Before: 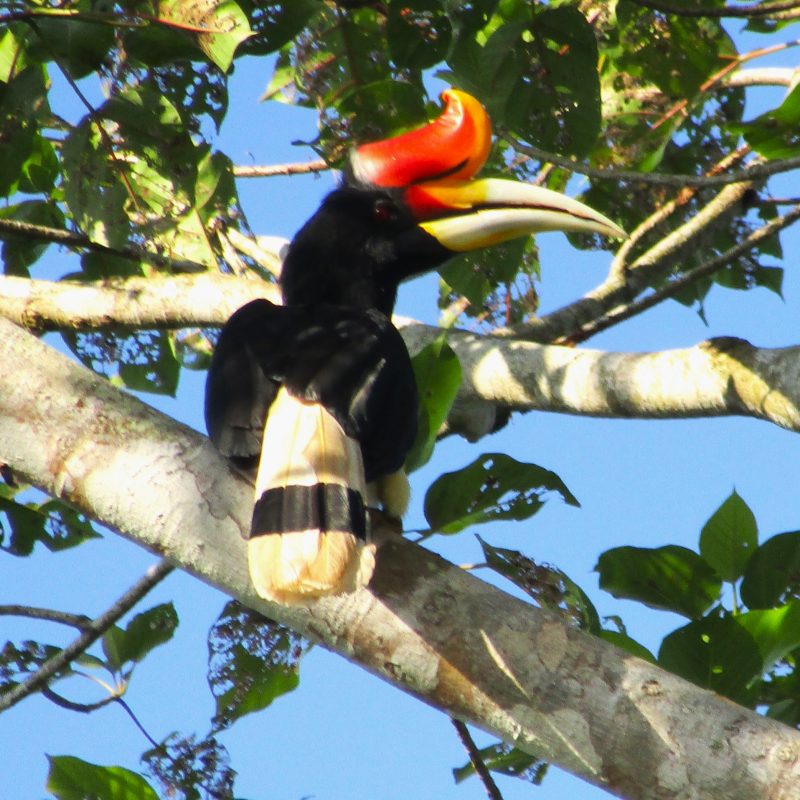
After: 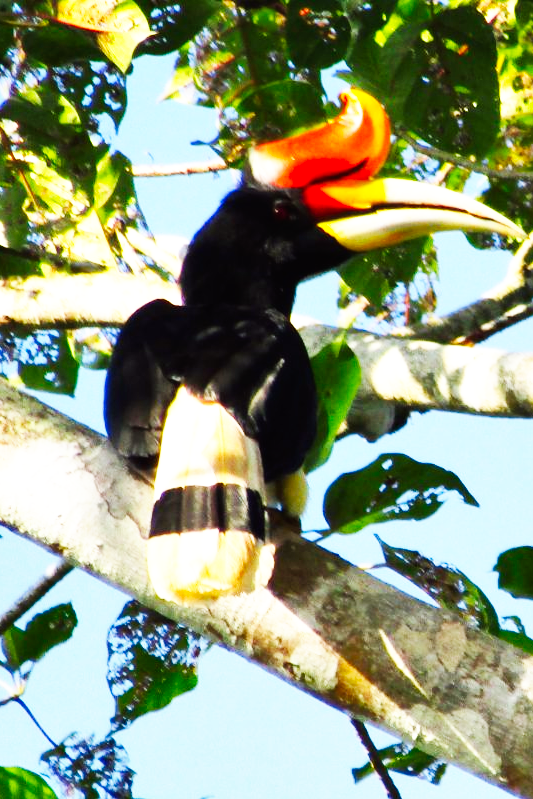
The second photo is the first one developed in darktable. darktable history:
base curve: curves: ch0 [(0, 0) (0.007, 0.004) (0.027, 0.03) (0.046, 0.07) (0.207, 0.54) (0.442, 0.872) (0.673, 0.972) (1, 1)], preserve colors none
shadows and highlights: shadows 60, soften with gaussian
color balance: lift [1, 1, 0.999, 1.001], gamma [1, 1.003, 1.005, 0.995], gain [1, 0.992, 0.988, 1.012], contrast 5%, output saturation 110%
crop and rotate: left 12.673%, right 20.66%
